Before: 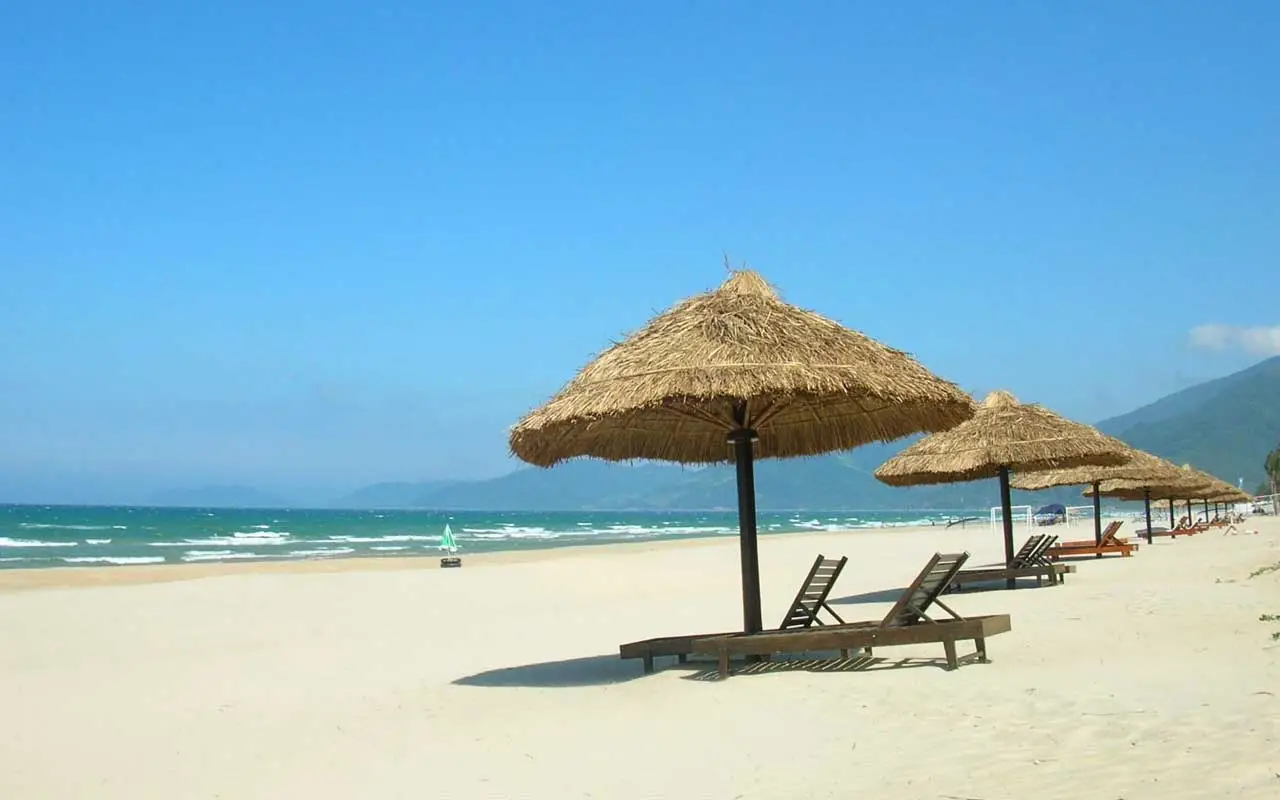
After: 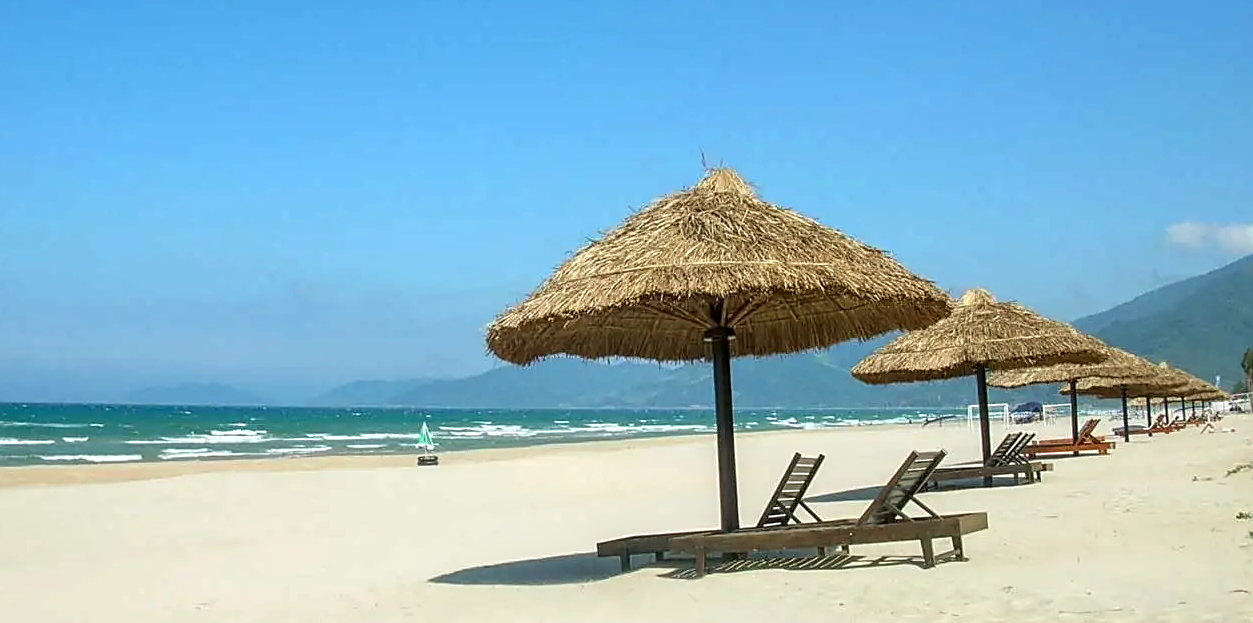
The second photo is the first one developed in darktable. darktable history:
local contrast: detail 130%
crop and rotate: left 1.814%, top 12.818%, right 0.25%, bottom 9.225%
sharpen: on, module defaults
